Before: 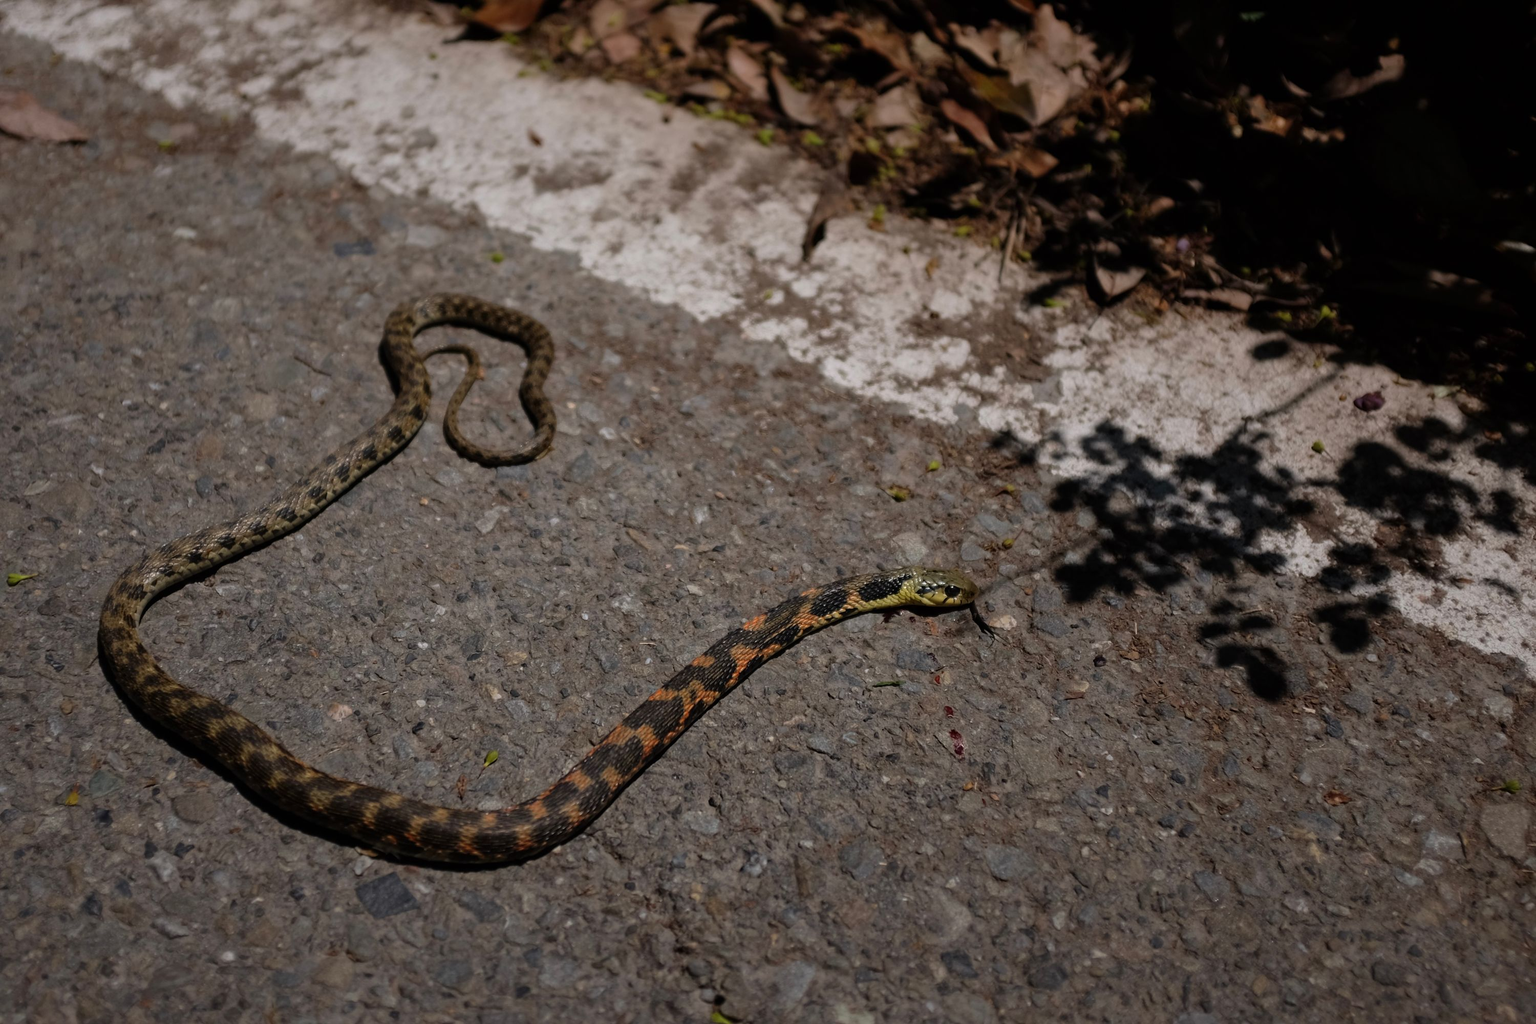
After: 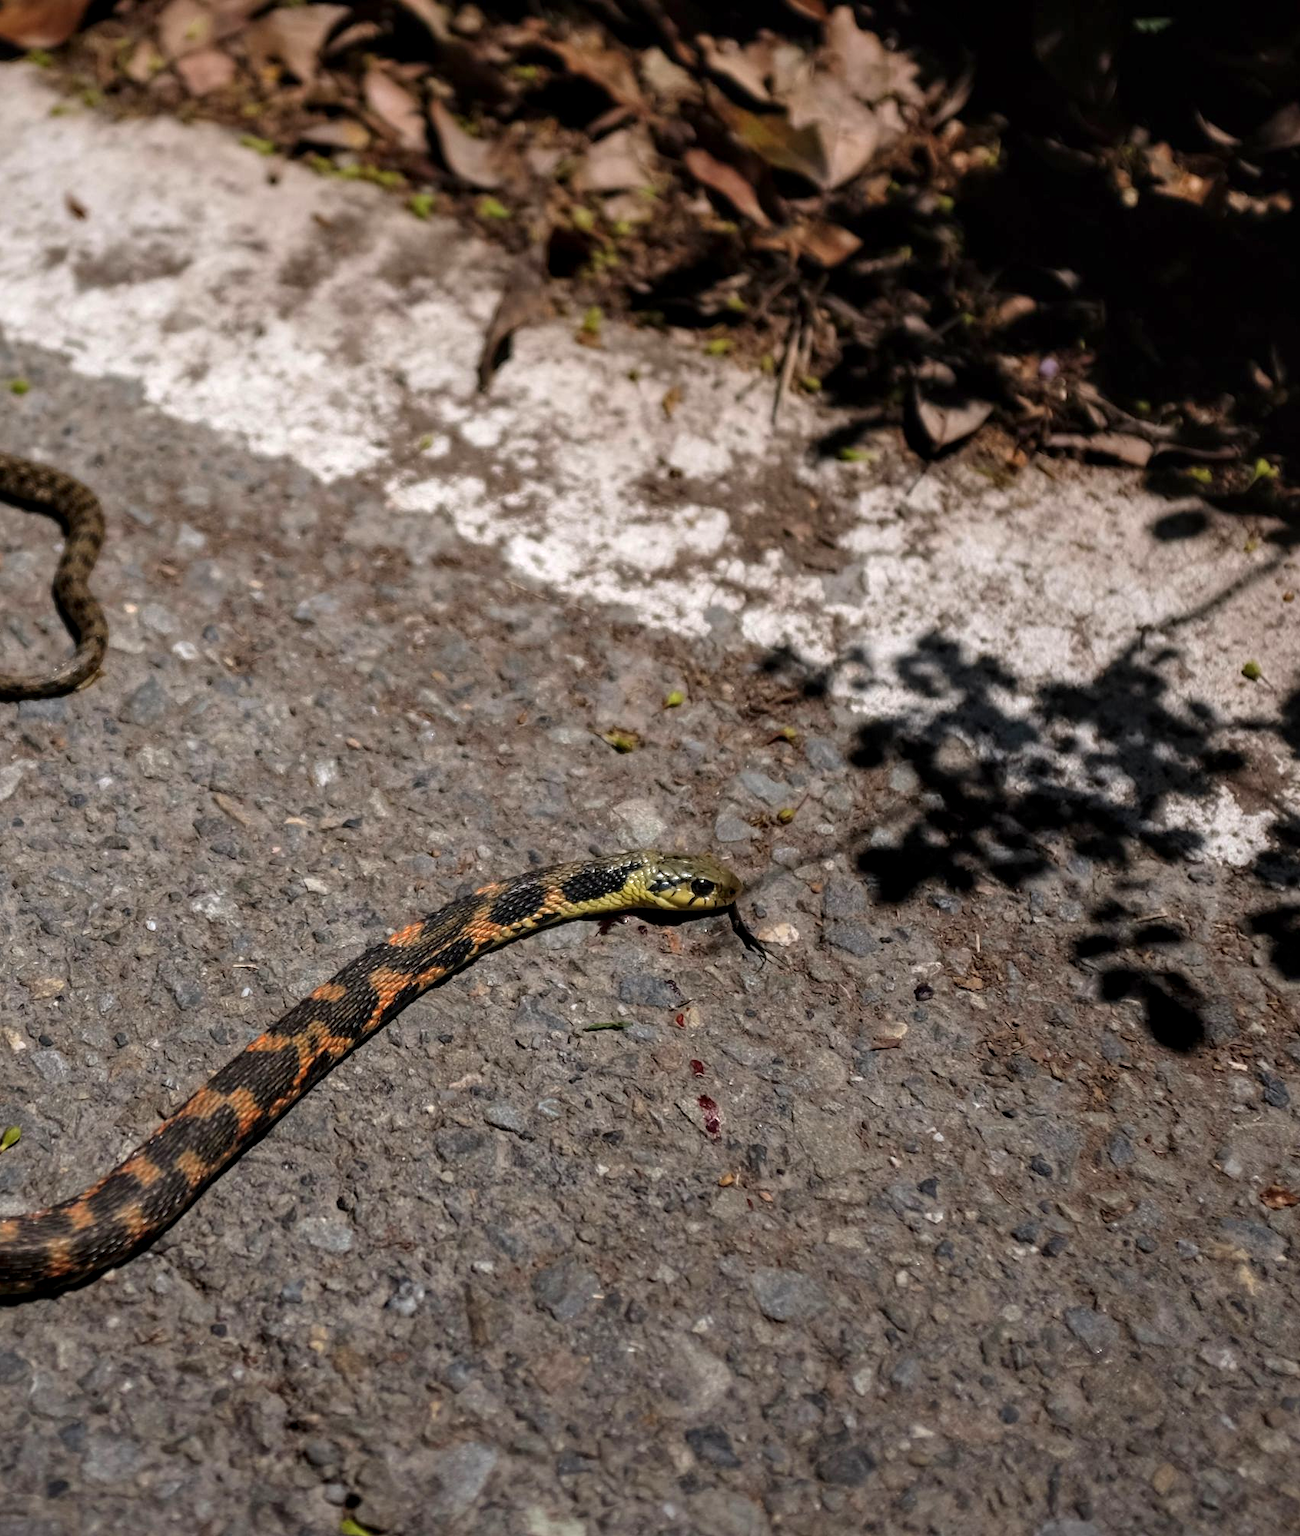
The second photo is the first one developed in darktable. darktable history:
exposure: black level correction 0, exposure 0.697 EV, compensate highlight preservation false
local contrast: on, module defaults
crop: left 31.565%, top 0.001%, right 11.981%
